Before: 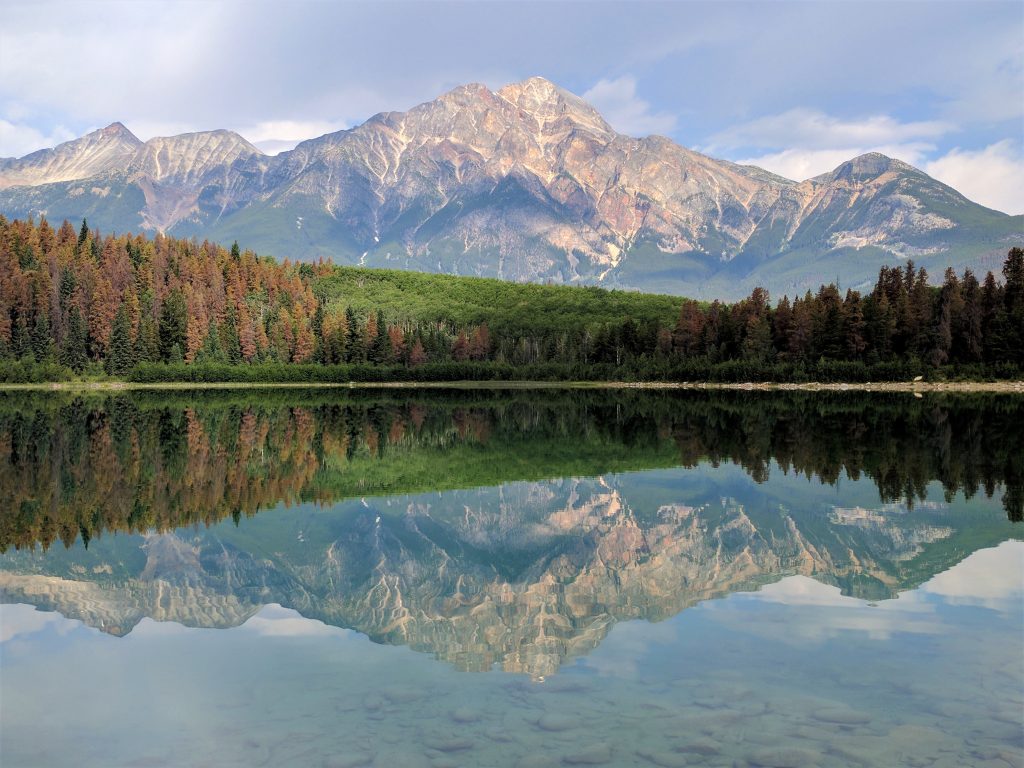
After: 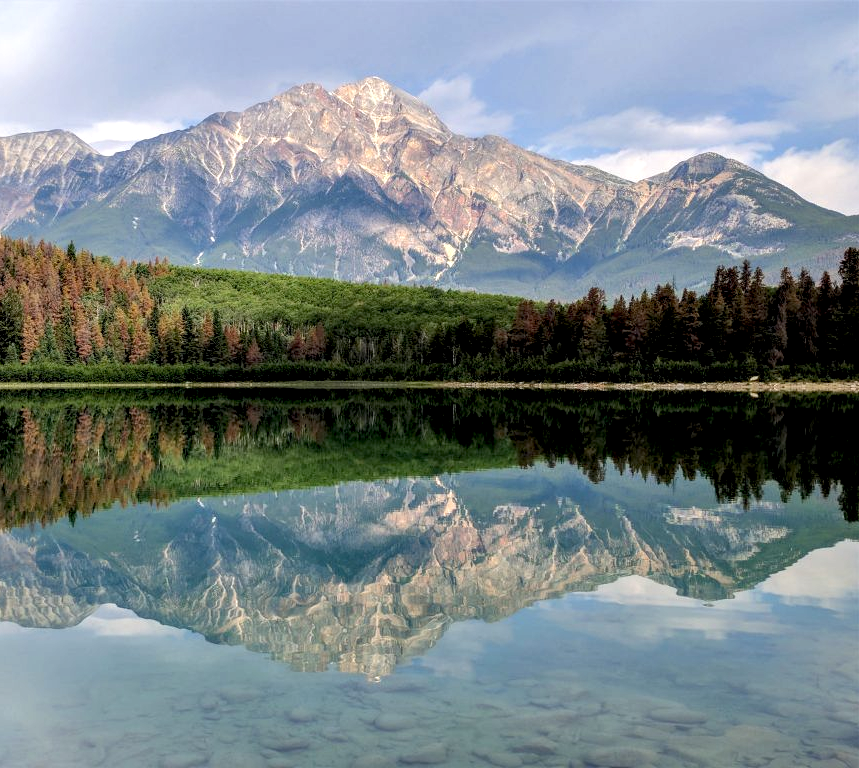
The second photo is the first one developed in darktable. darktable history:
exposure: black level correction 0.008, exposure 0.092 EV, compensate highlight preservation false
local contrast: detail 139%
crop: left 16.11%
